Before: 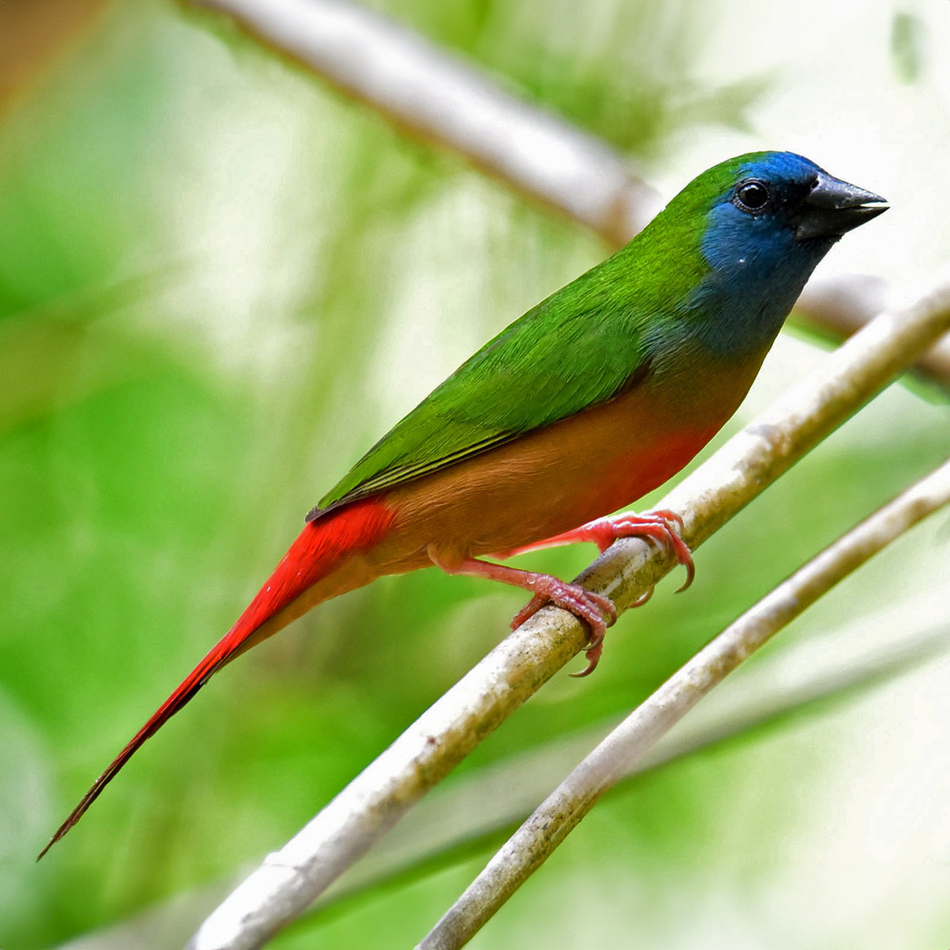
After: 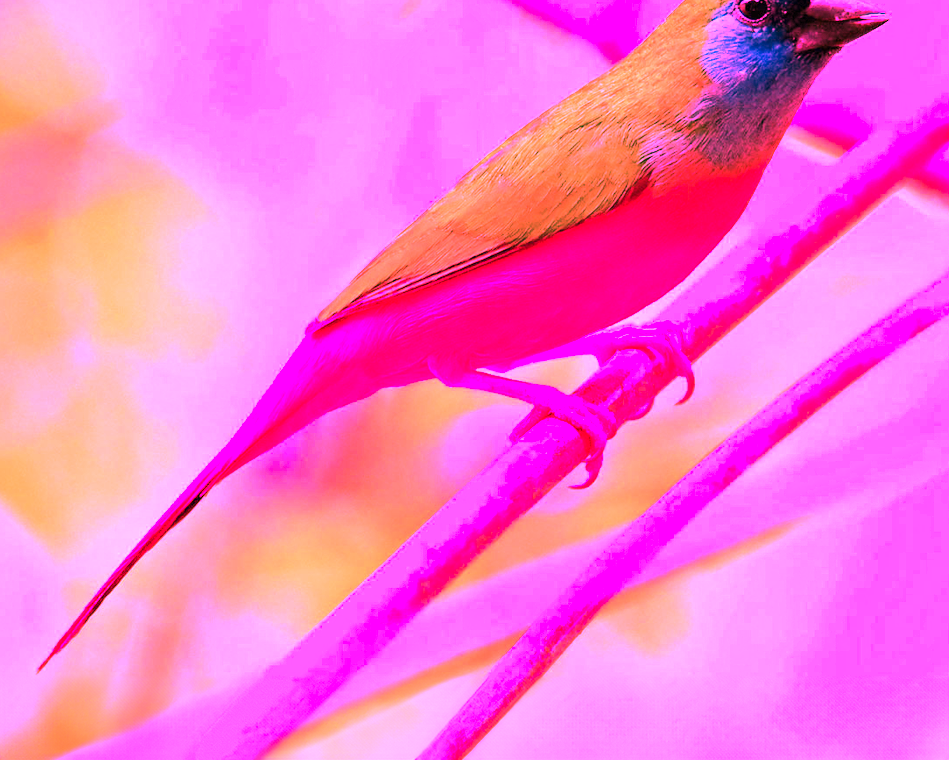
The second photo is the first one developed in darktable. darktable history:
crop and rotate: top 19.998%
white balance: red 4.26, blue 1.802
exposure: black level correction 0, exposure 0.7 EV, compensate exposure bias true, compensate highlight preservation false
color correction: highlights a* 15.03, highlights b* -25.07
